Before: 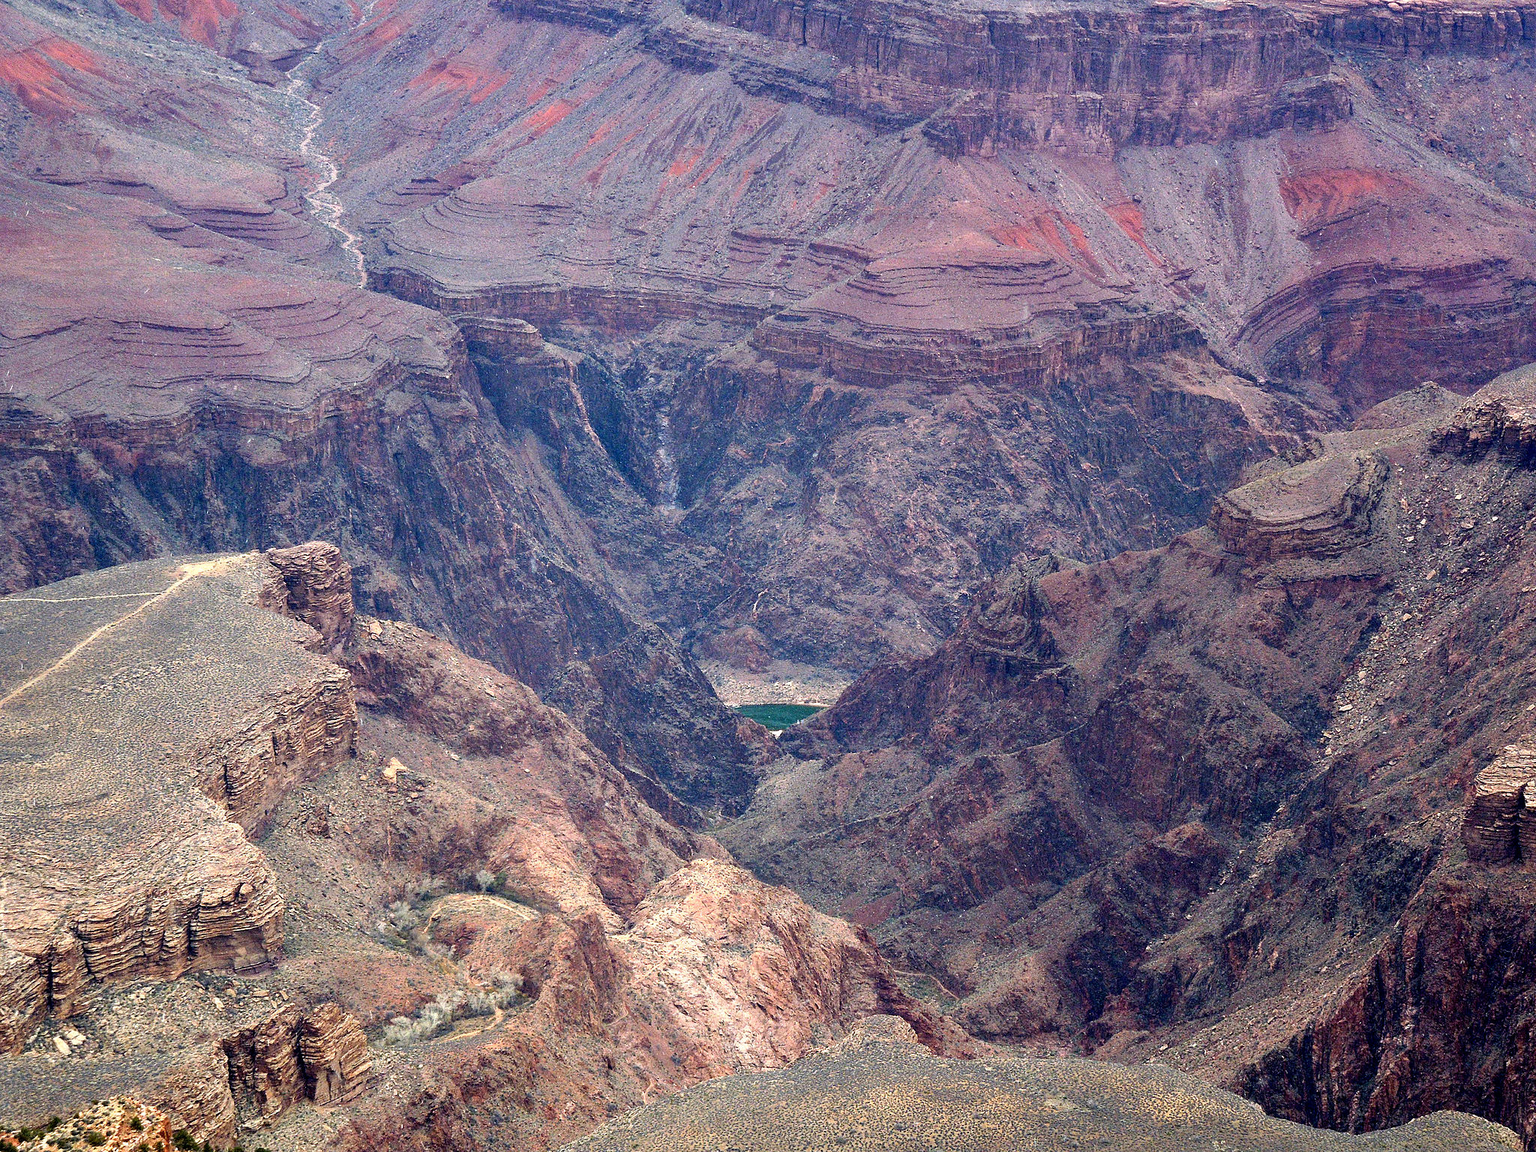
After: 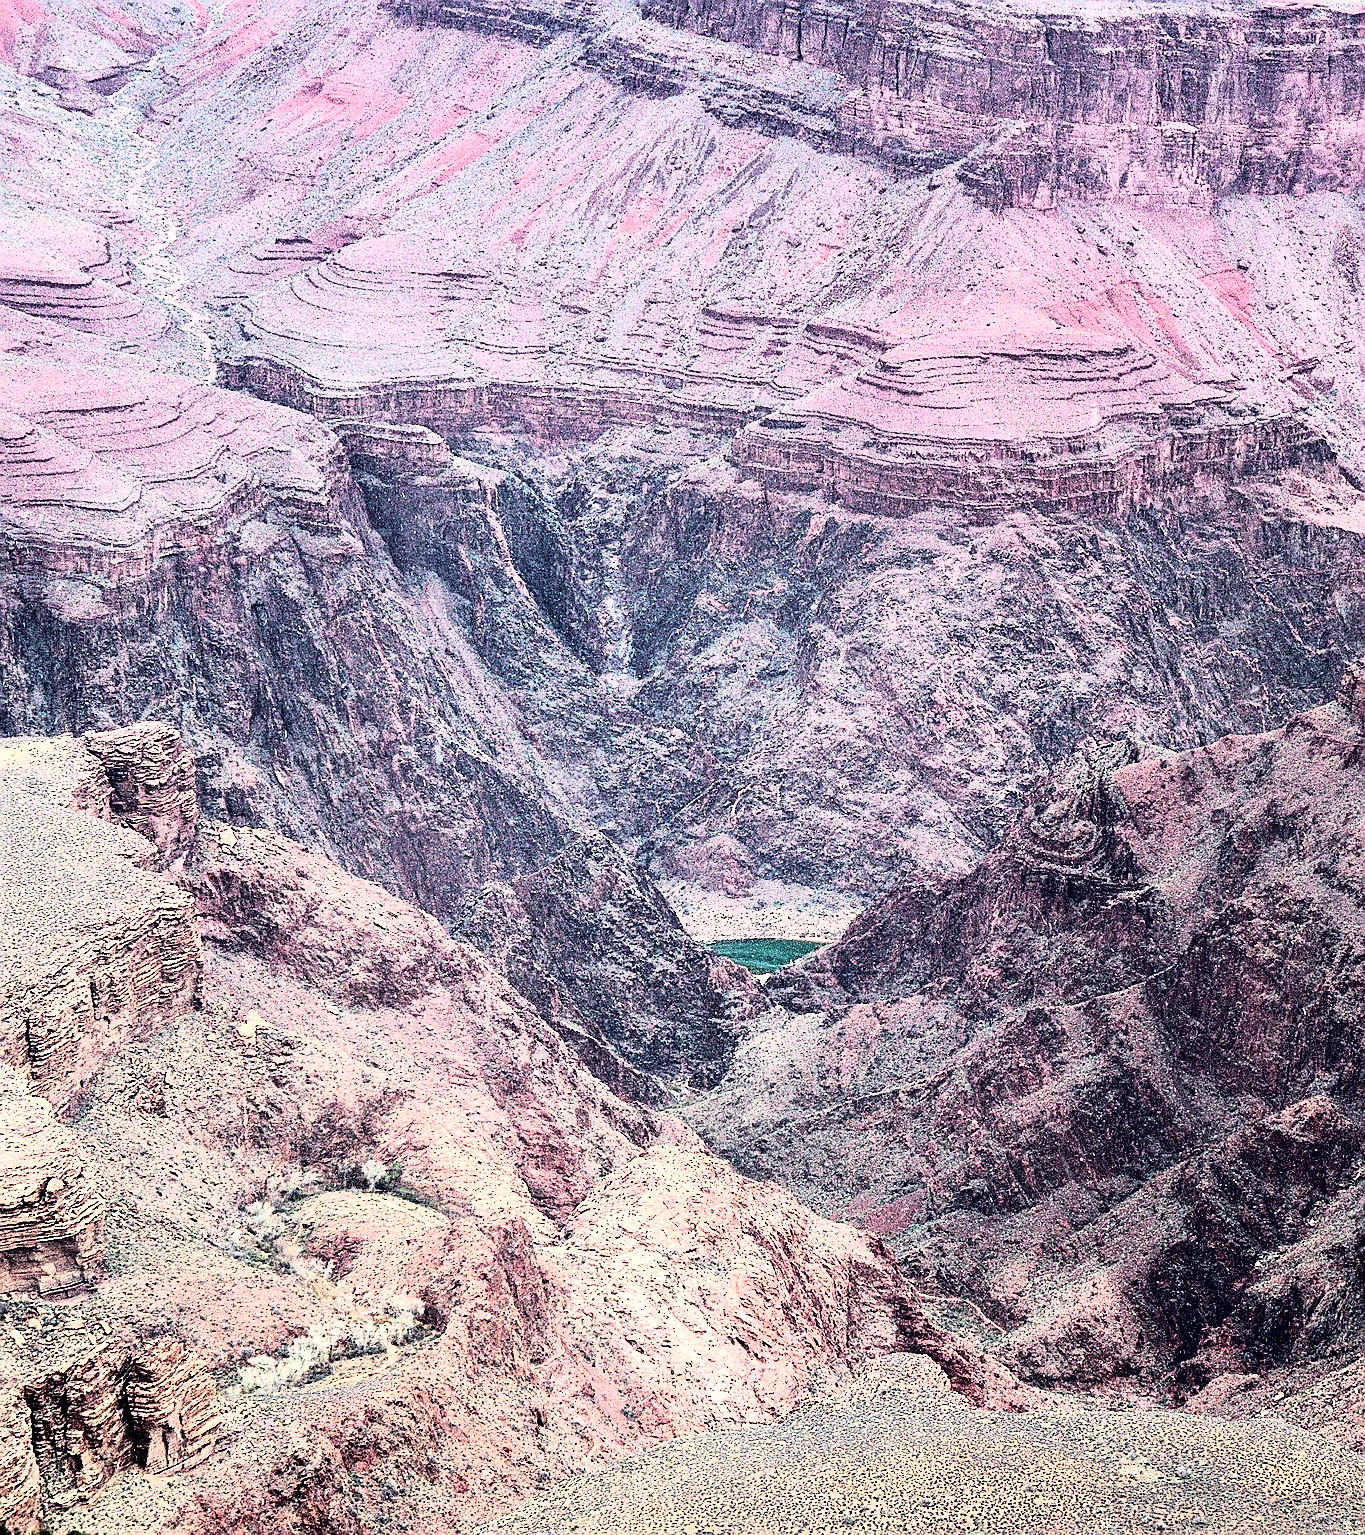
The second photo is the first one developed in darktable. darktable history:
rgb curve: curves: ch0 [(0, 0) (0.21, 0.15) (0.24, 0.21) (0.5, 0.75) (0.75, 0.96) (0.89, 0.99) (1, 1)]; ch1 [(0, 0.02) (0.21, 0.13) (0.25, 0.2) (0.5, 0.67) (0.75, 0.9) (0.89, 0.97) (1, 1)]; ch2 [(0, 0.02) (0.21, 0.13) (0.25, 0.2) (0.5, 0.67) (0.75, 0.9) (0.89, 0.97) (1, 1)], compensate middle gray true
sharpen: on, module defaults
color contrast: blue-yellow contrast 0.62
crop and rotate: left 13.342%, right 19.991%
